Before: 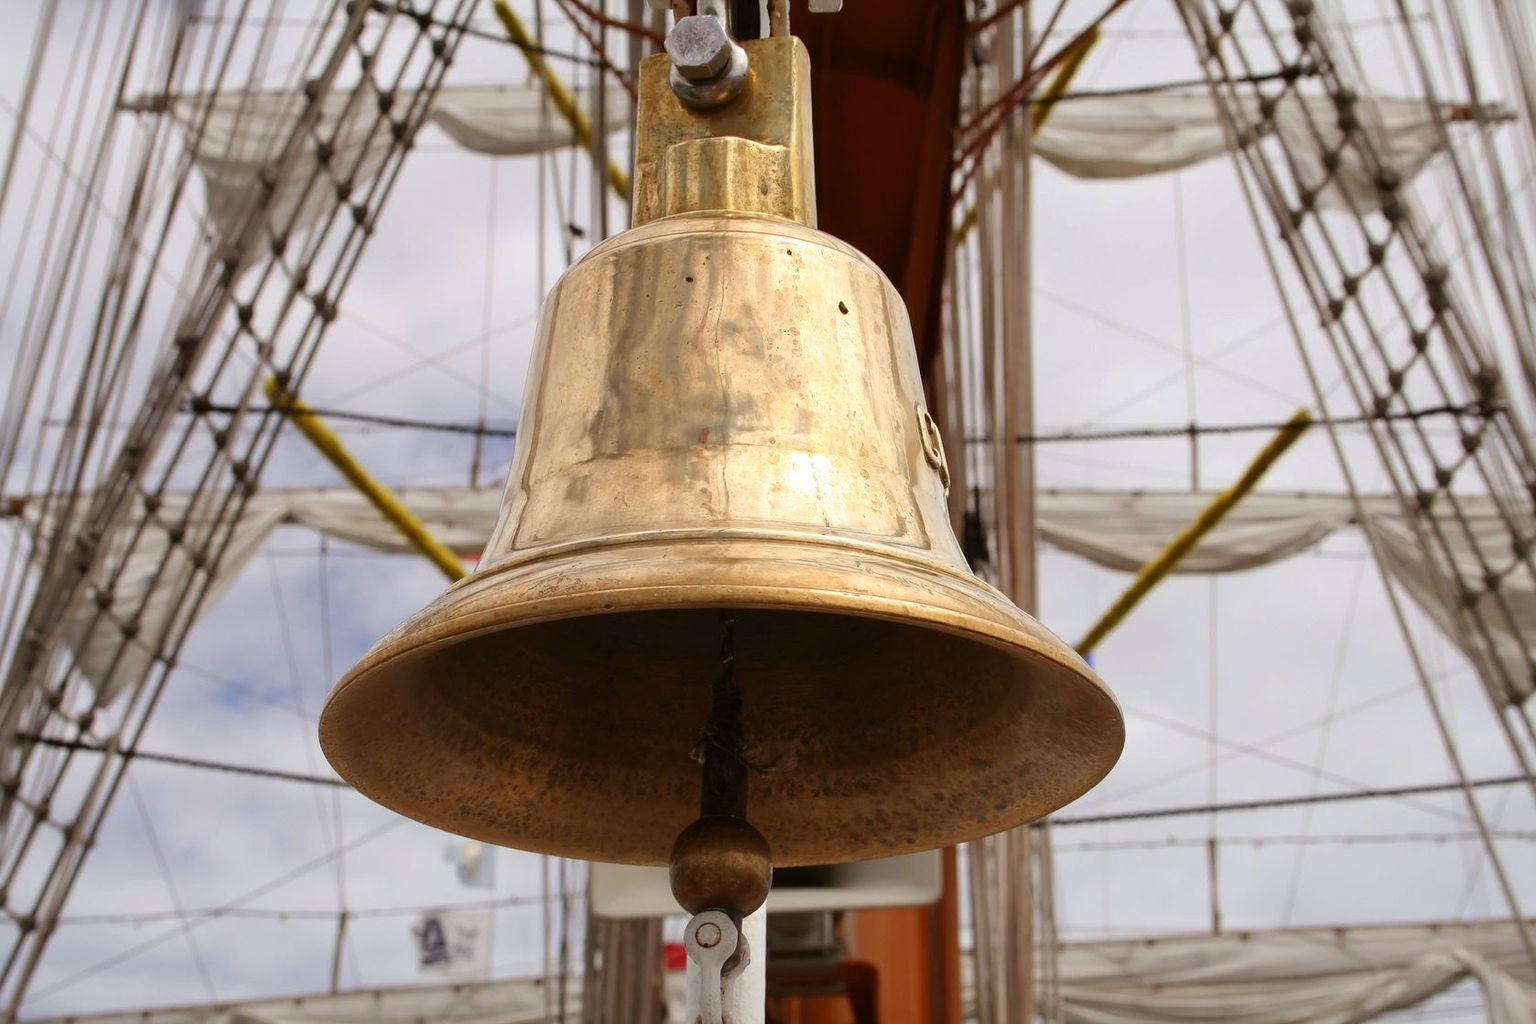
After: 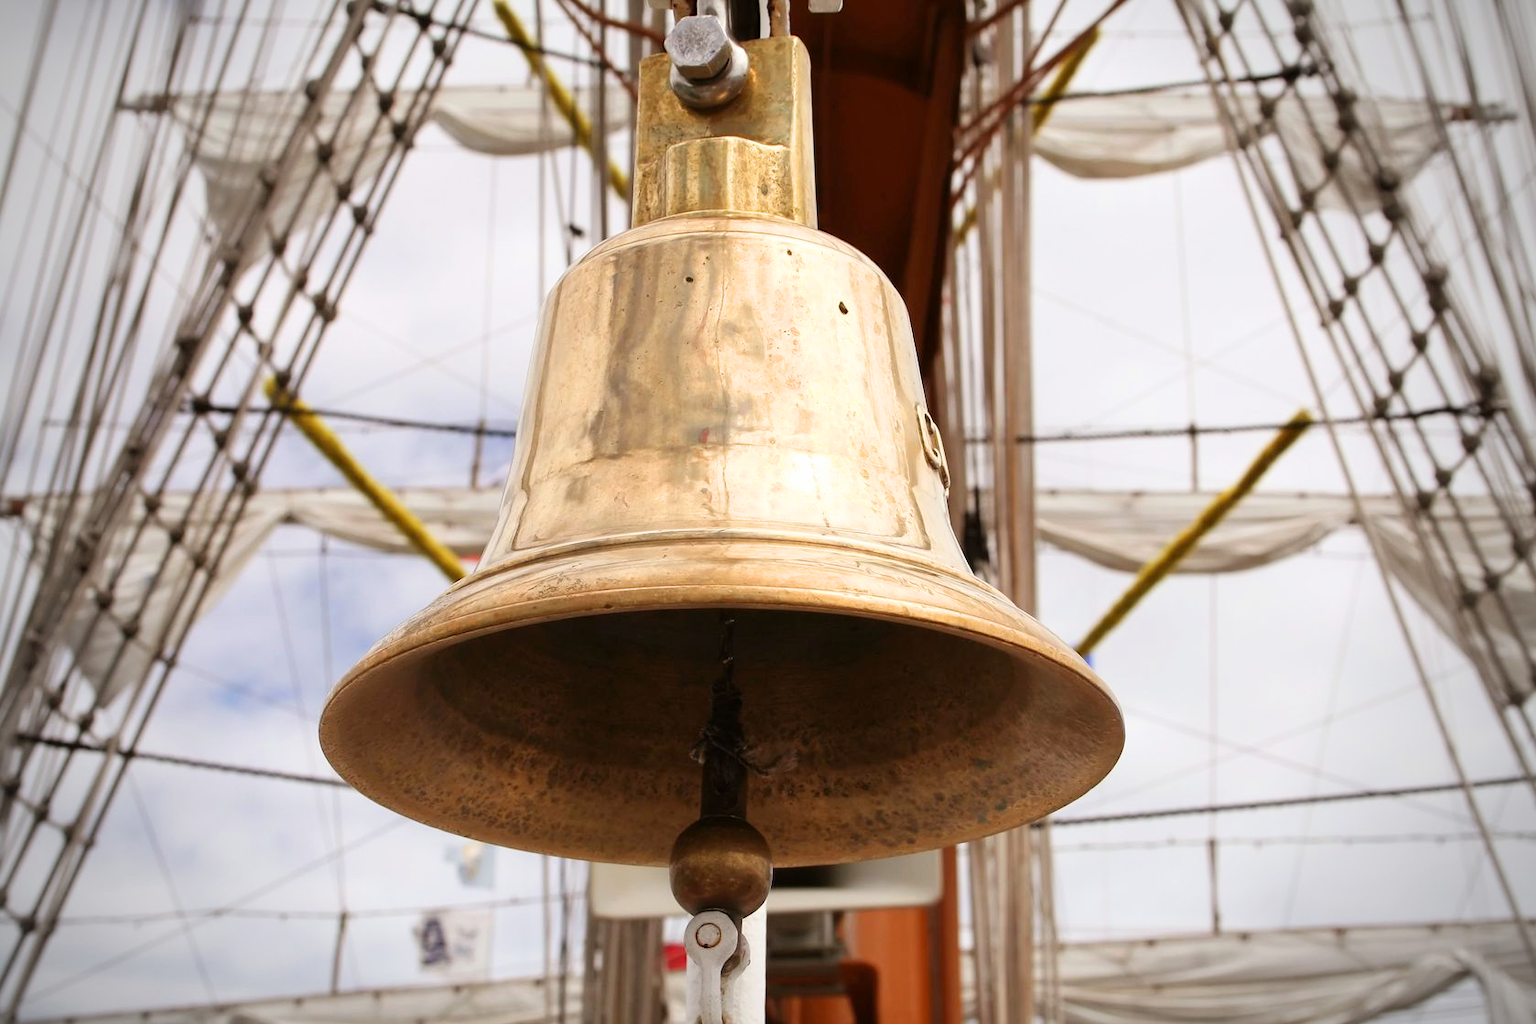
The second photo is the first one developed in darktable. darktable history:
vignetting: fall-off start 75.16%, width/height ratio 1.081
exposure: exposure 0.66 EV, compensate highlight preservation false
filmic rgb: black relative exposure -11.34 EV, white relative exposure 3.23 EV, hardness 6.79
